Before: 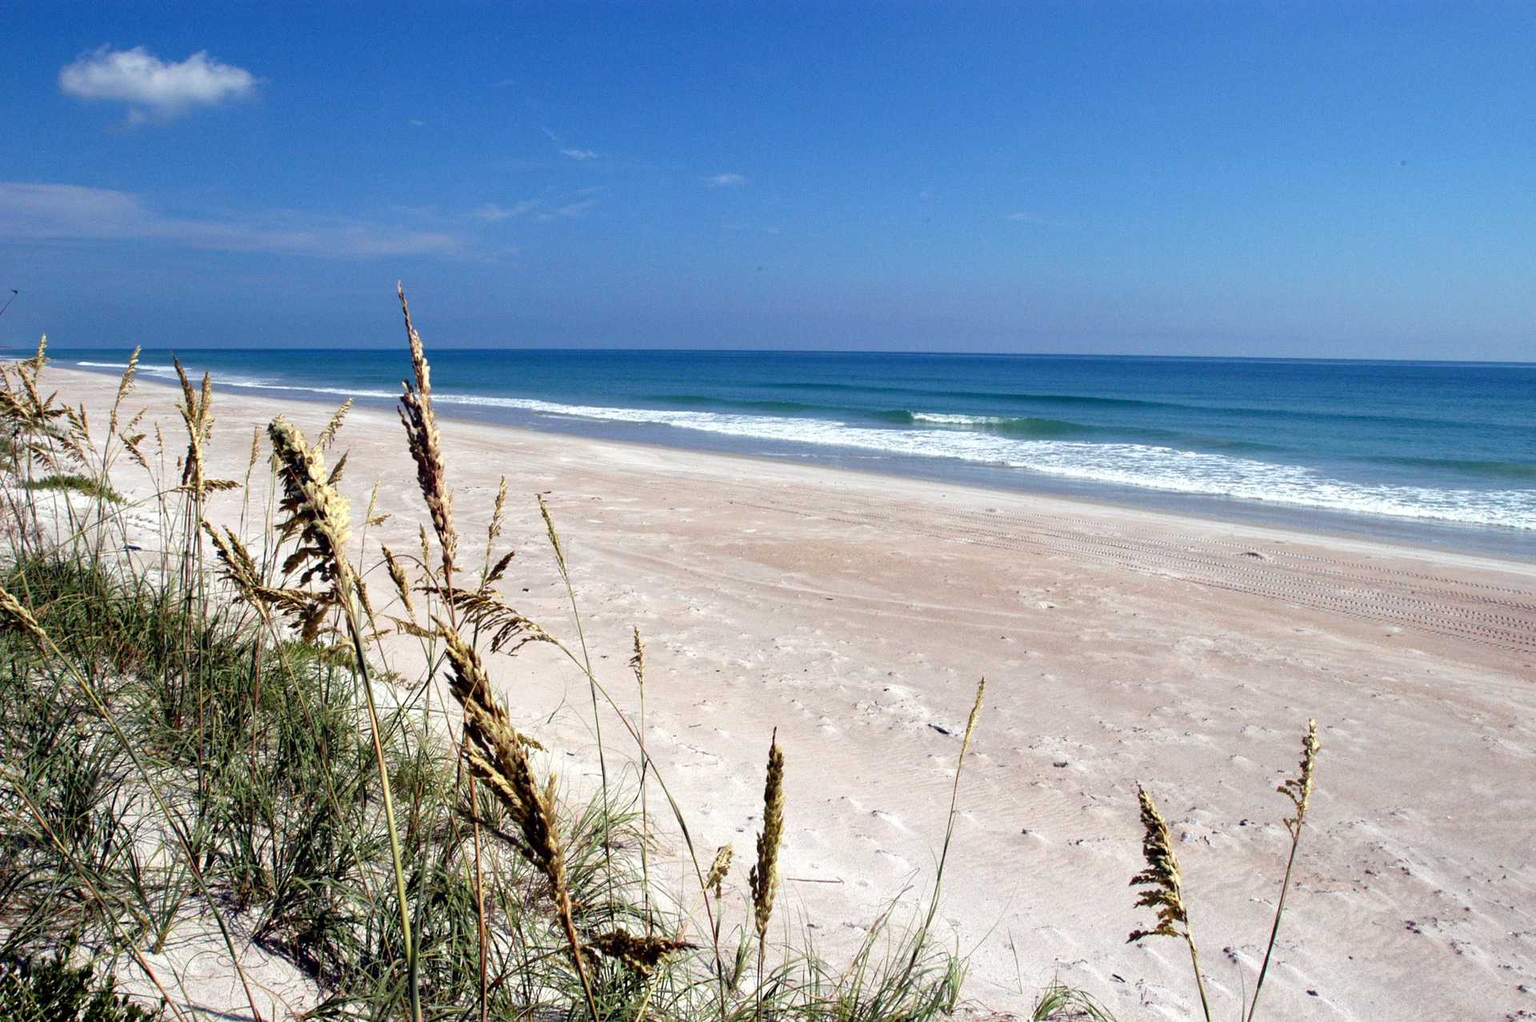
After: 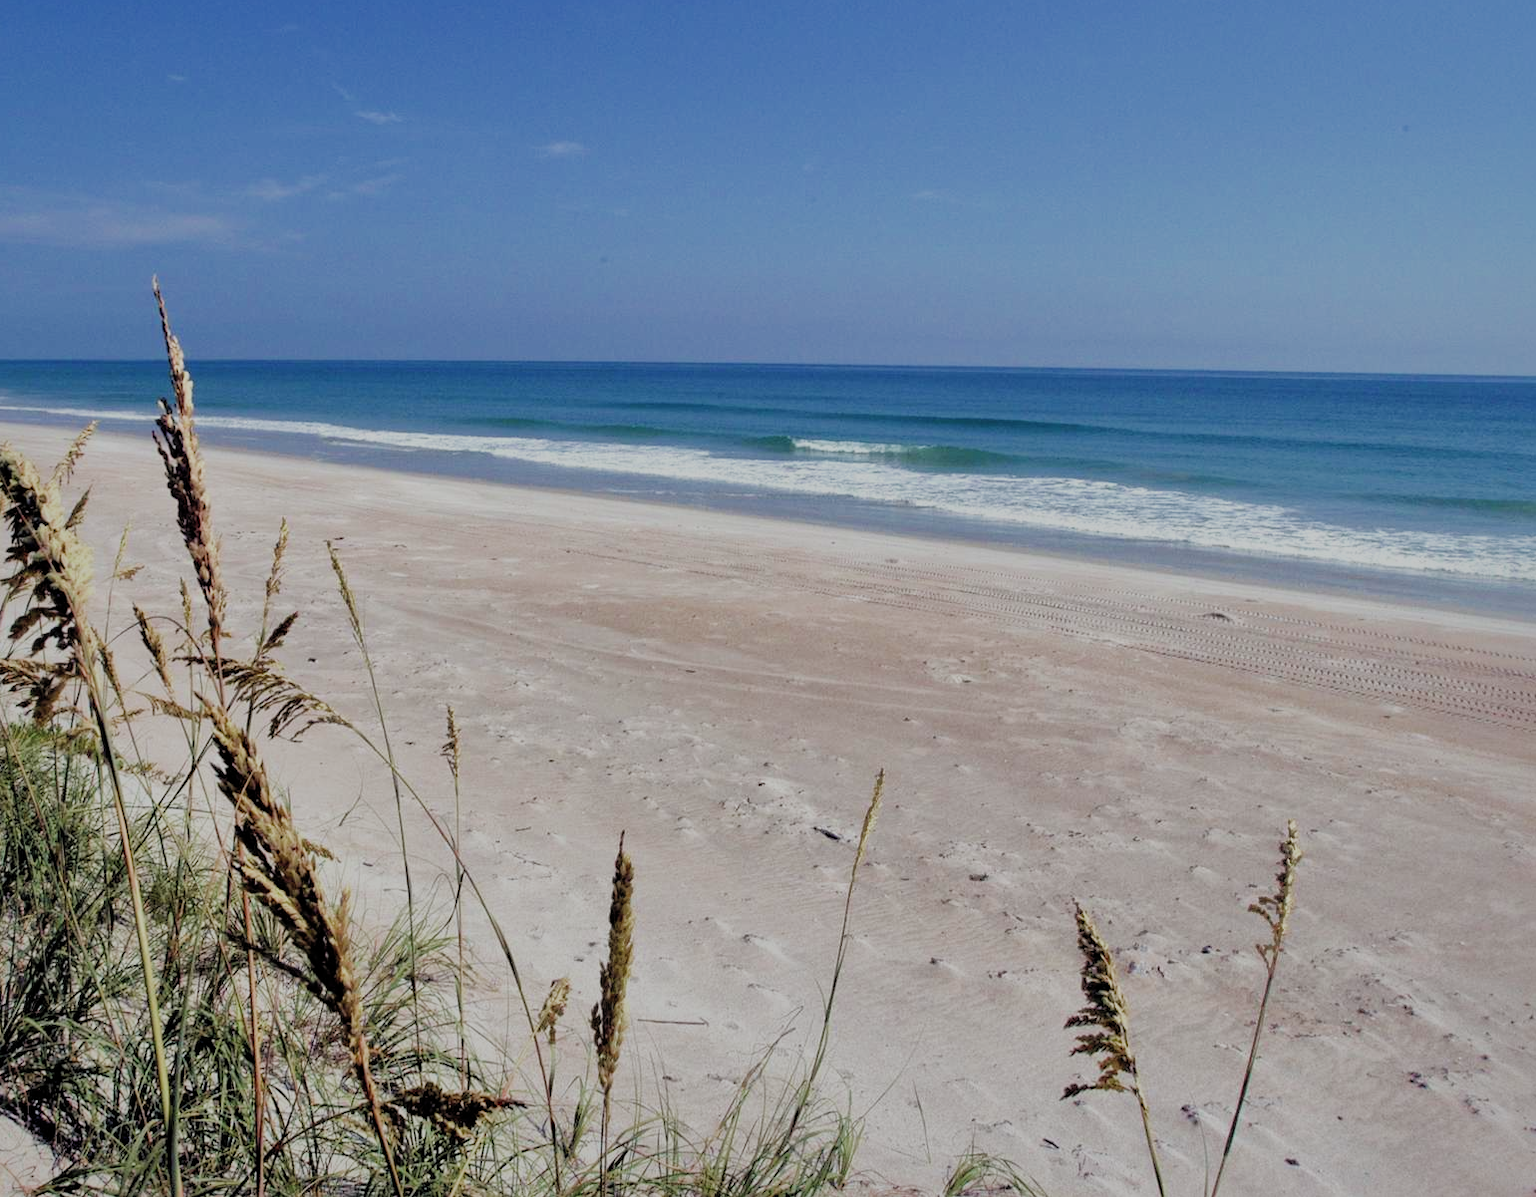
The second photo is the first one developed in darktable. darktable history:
contrast brightness saturation: contrast 0.011, saturation -0.05
crop and rotate: left 17.966%, top 5.931%, right 1.732%
shadows and highlights: shadows 40.24, highlights -59.9
filmic rgb: black relative exposure -7.65 EV, white relative exposure 4.56 EV, hardness 3.61, add noise in highlights 0.001, preserve chrominance max RGB, color science v3 (2019), use custom middle-gray values true, contrast in highlights soft
